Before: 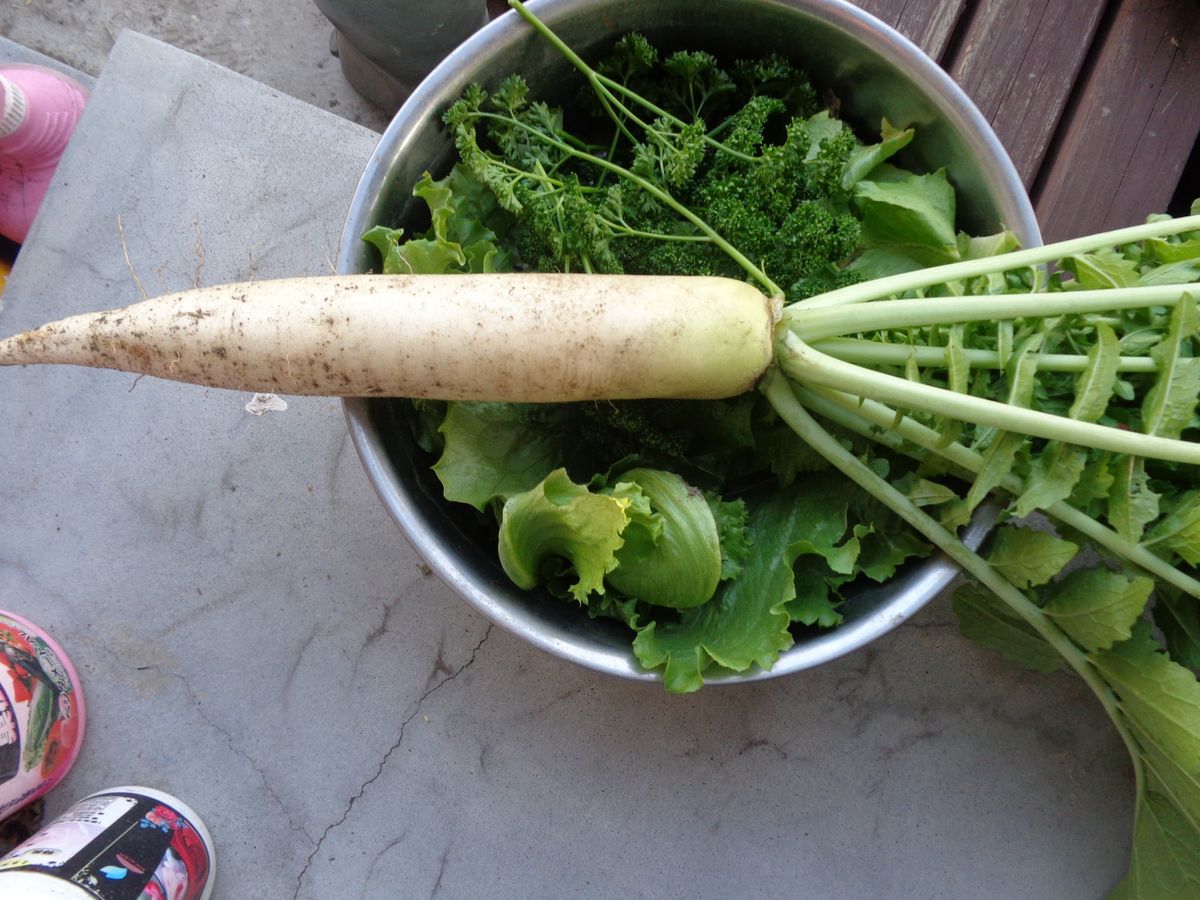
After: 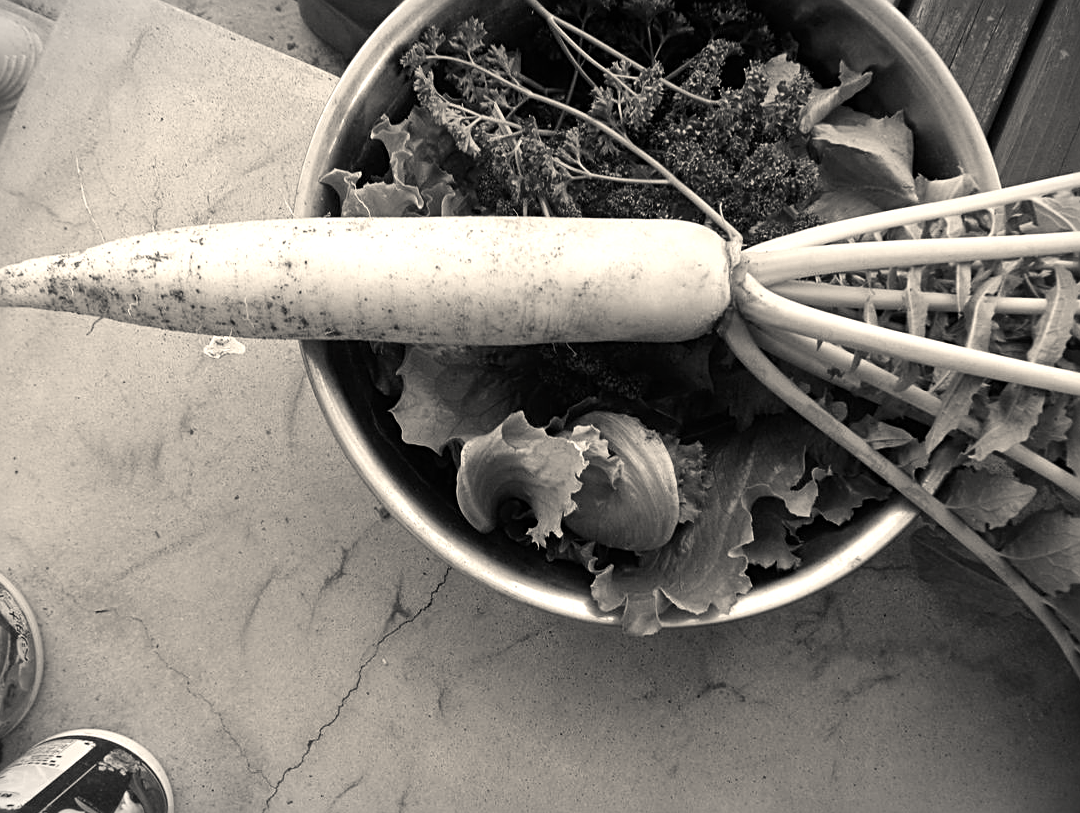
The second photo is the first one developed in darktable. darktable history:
crop: left 3.502%, top 6.361%, right 6.497%, bottom 3.298%
color balance rgb: highlights gain › chroma 3.071%, highlights gain › hue 73.27°, linear chroma grading › global chroma 8.302%, perceptual saturation grading › global saturation 17.408%
color calibration: output gray [0.28, 0.41, 0.31, 0], illuminant as shot in camera, x 0.358, y 0.373, temperature 4628.91 K
contrast brightness saturation: contrast 0.135, brightness -0.054, saturation 0.163
exposure: exposure 0.438 EV, compensate exposure bias true, compensate highlight preservation false
vignetting: fall-off start 100.24%, brightness -0.347, width/height ratio 1.324
sharpen: radius 2.728
